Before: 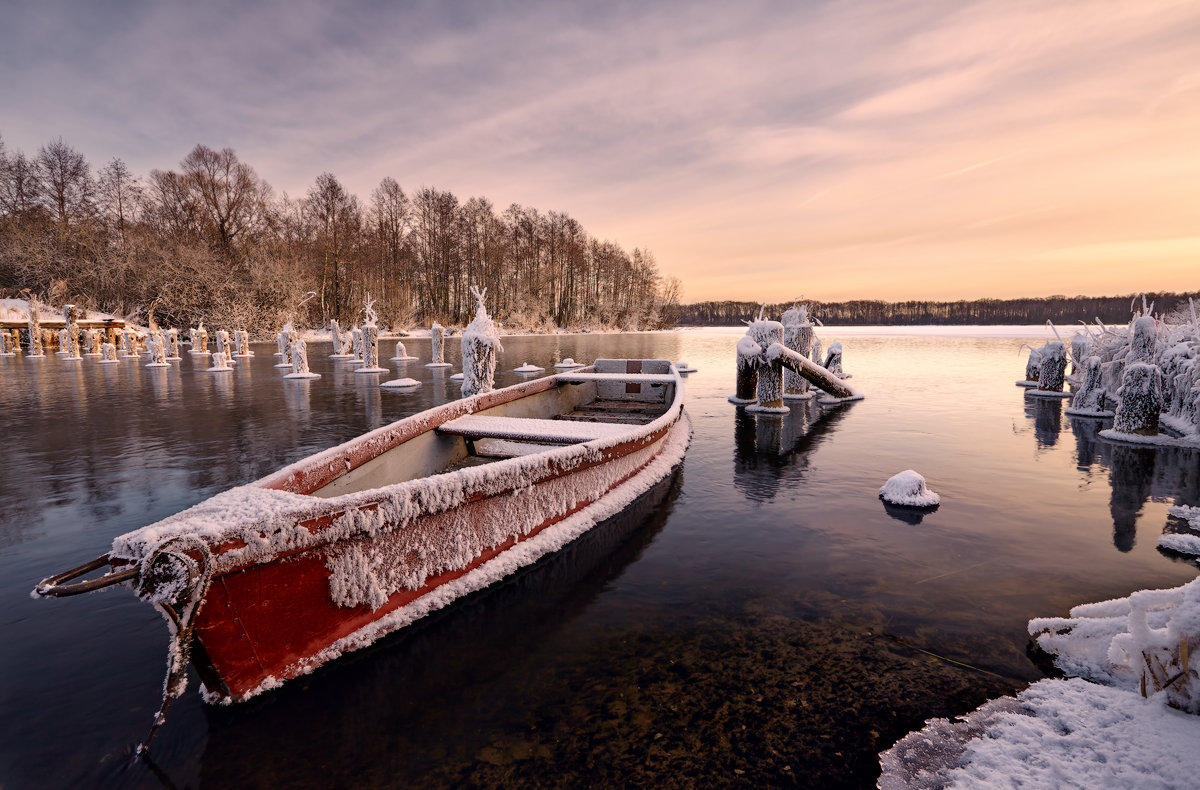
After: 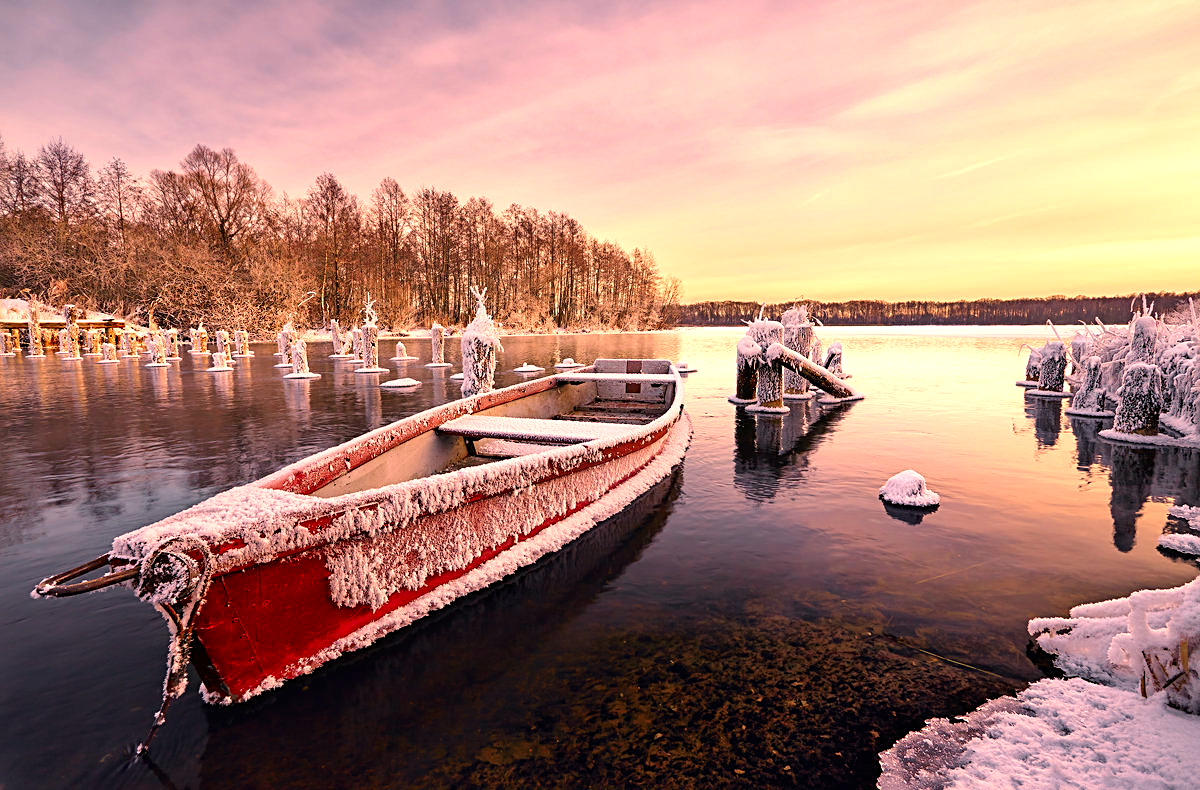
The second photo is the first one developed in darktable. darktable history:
exposure: black level correction 0, exposure 0.704 EV, compensate highlight preservation false
sharpen: on, module defaults
color zones: curves: ch1 [(0, 0.679) (0.143, 0.647) (0.286, 0.261) (0.378, -0.011) (0.571, 0.396) (0.714, 0.399) (0.857, 0.406) (1, 0.679)]
color correction: highlights a* 11.61, highlights b* 11.5
